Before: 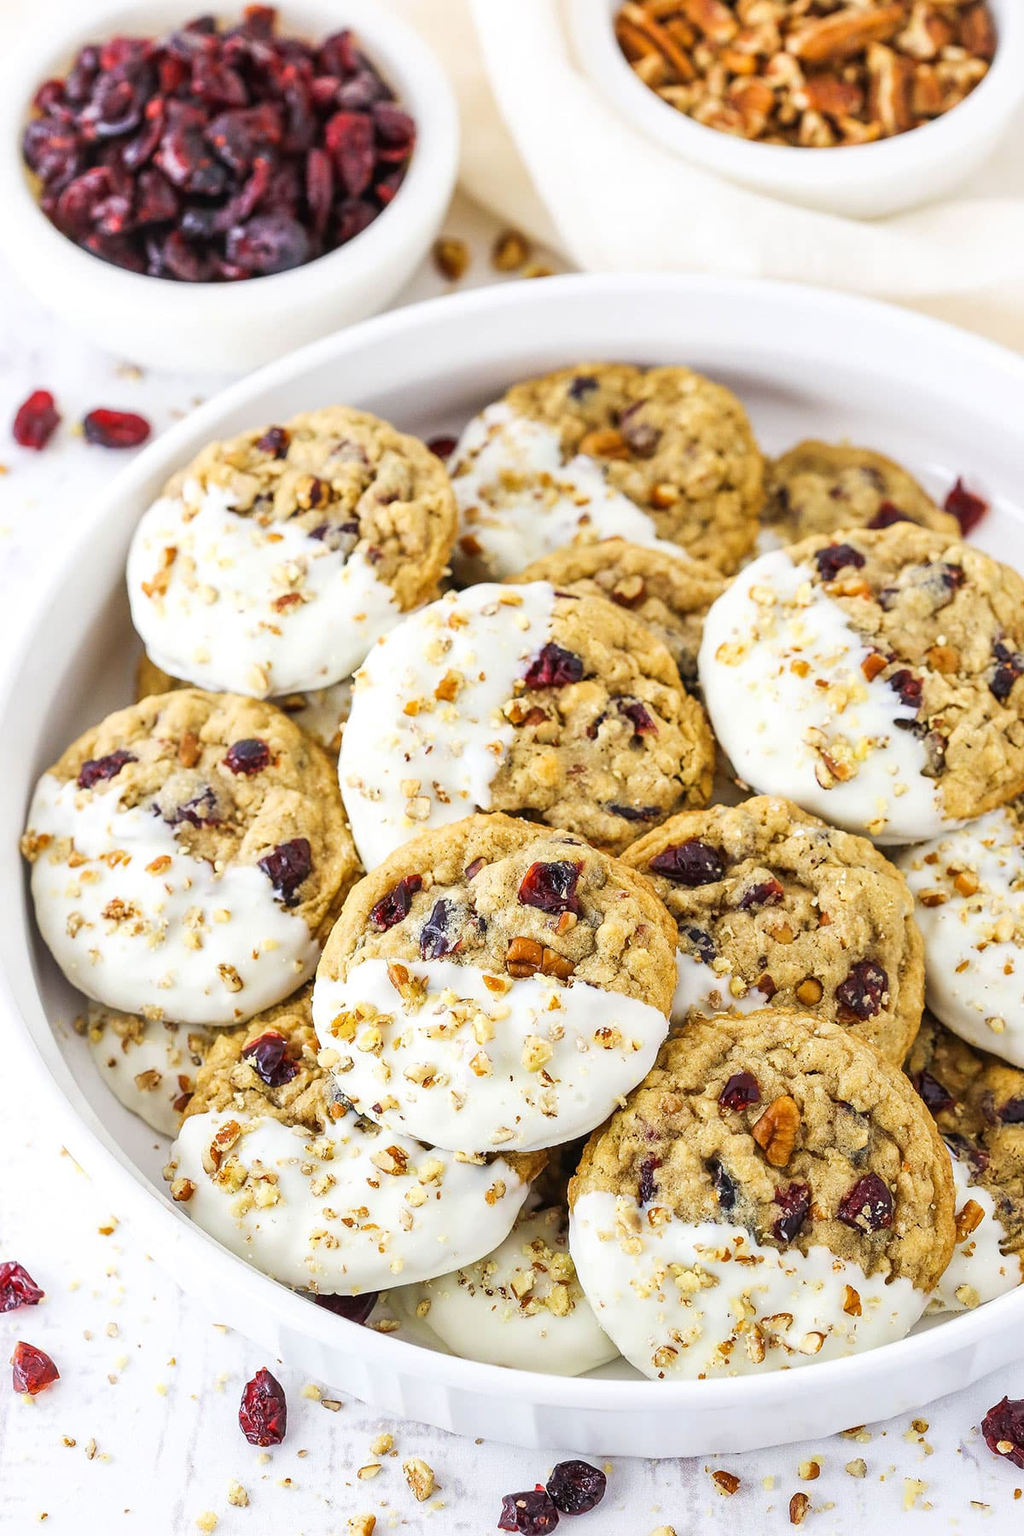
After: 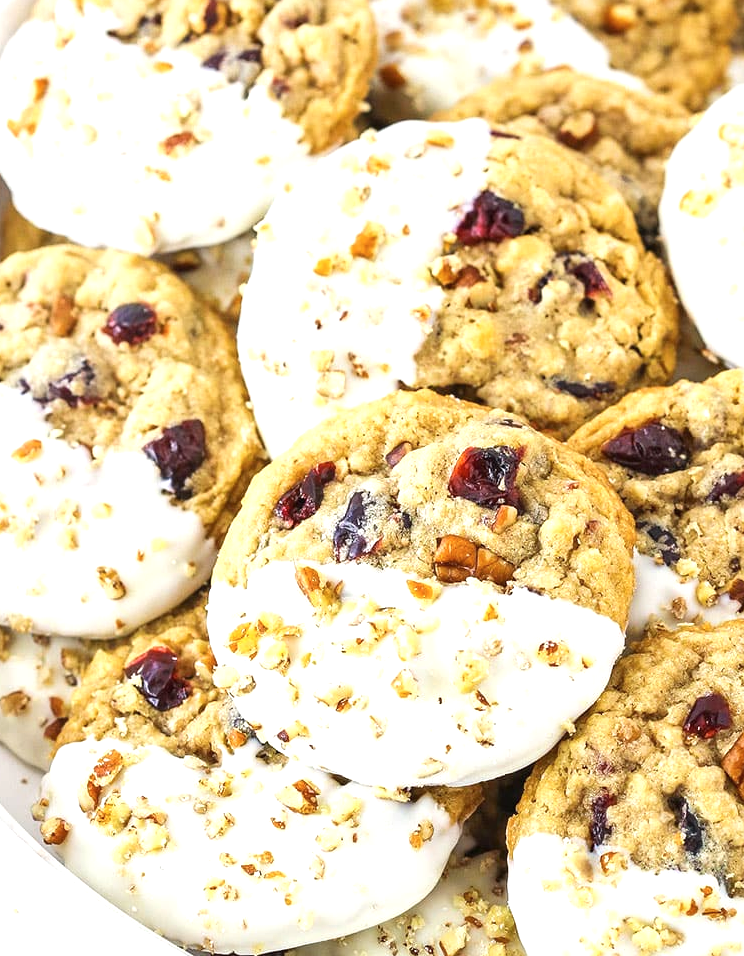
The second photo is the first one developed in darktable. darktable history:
exposure: black level correction 0, exposure 0.5 EV, compensate highlight preservation false
crop: left 13.312%, top 31.28%, right 24.627%, bottom 15.582%
contrast brightness saturation: saturation -0.05
